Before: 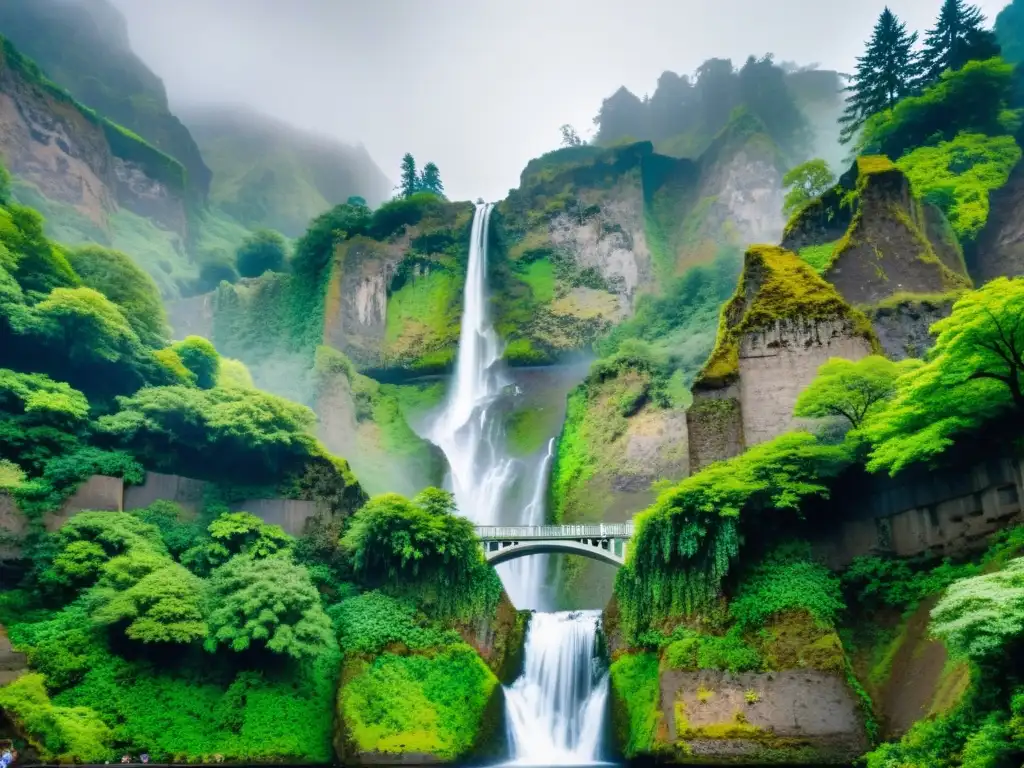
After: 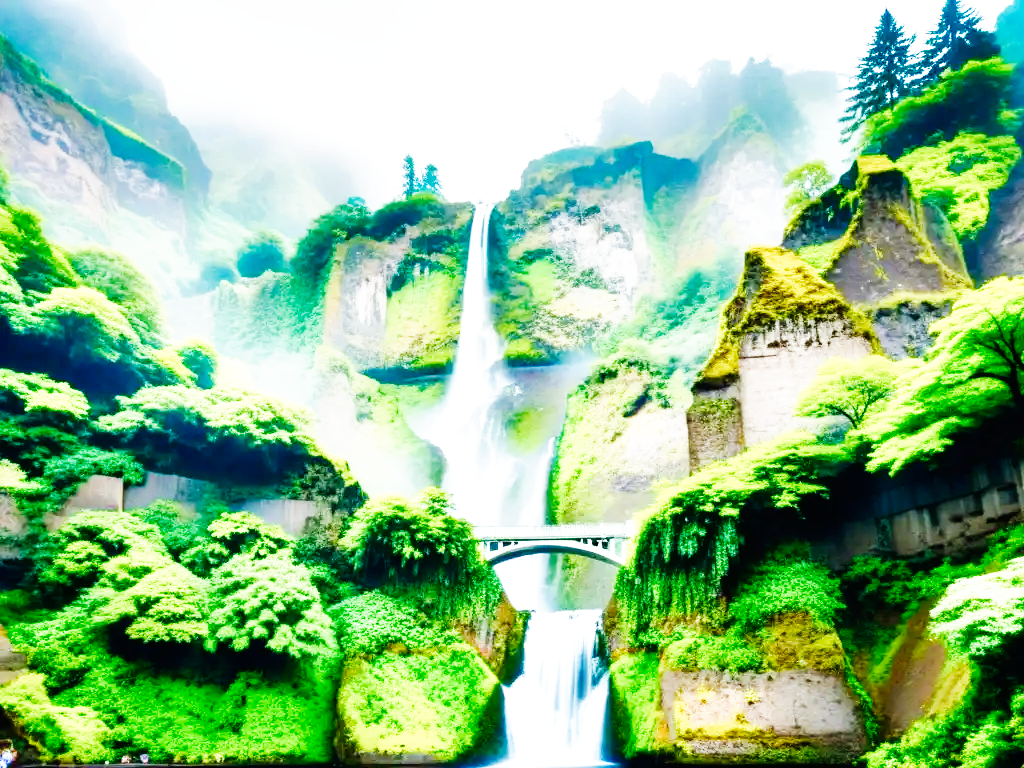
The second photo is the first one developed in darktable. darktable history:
exposure: exposure 0.201 EV, compensate exposure bias true, compensate highlight preservation false
base curve: curves: ch0 [(0, 0) (0.007, 0.004) (0.027, 0.03) (0.046, 0.07) (0.207, 0.54) (0.442, 0.872) (0.673, 0.972) (1, 1)], preserve colors none
tone equalizer: -8 EV -0.452 EV, -7 EV -0.387 EV, -6 EV -0.298 EV, -5 EV -0.2 EV, -3 EV 0.192 EV, -2 EV 0.332 EV, -1 EV 0.41 EV, +0 EV 0.442 EV
color balance rgb: perceptual saturation grading › global saturation 25.439%, perceptual saturation grading › highlights -50.037%, perceptual saturation grading › shadows 30.573%
contrast brightness saturation: saturation -0.05
